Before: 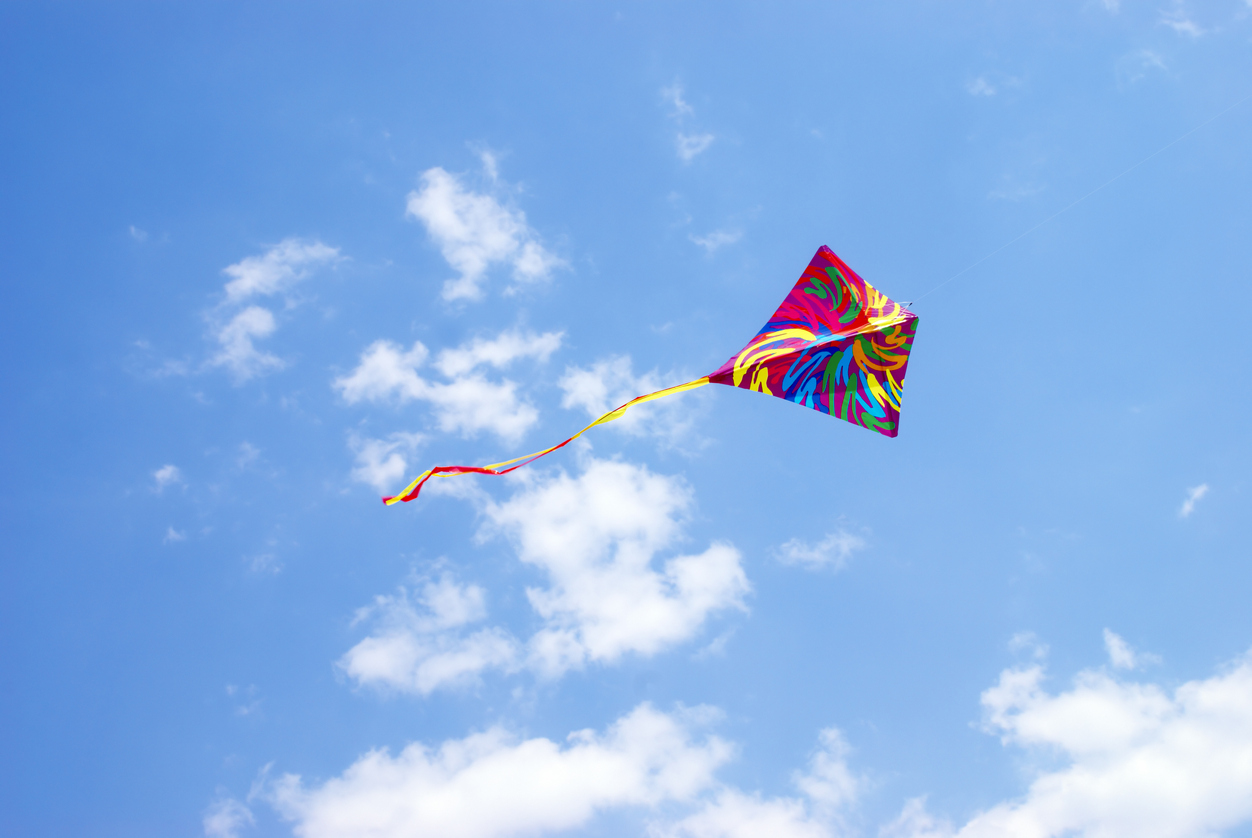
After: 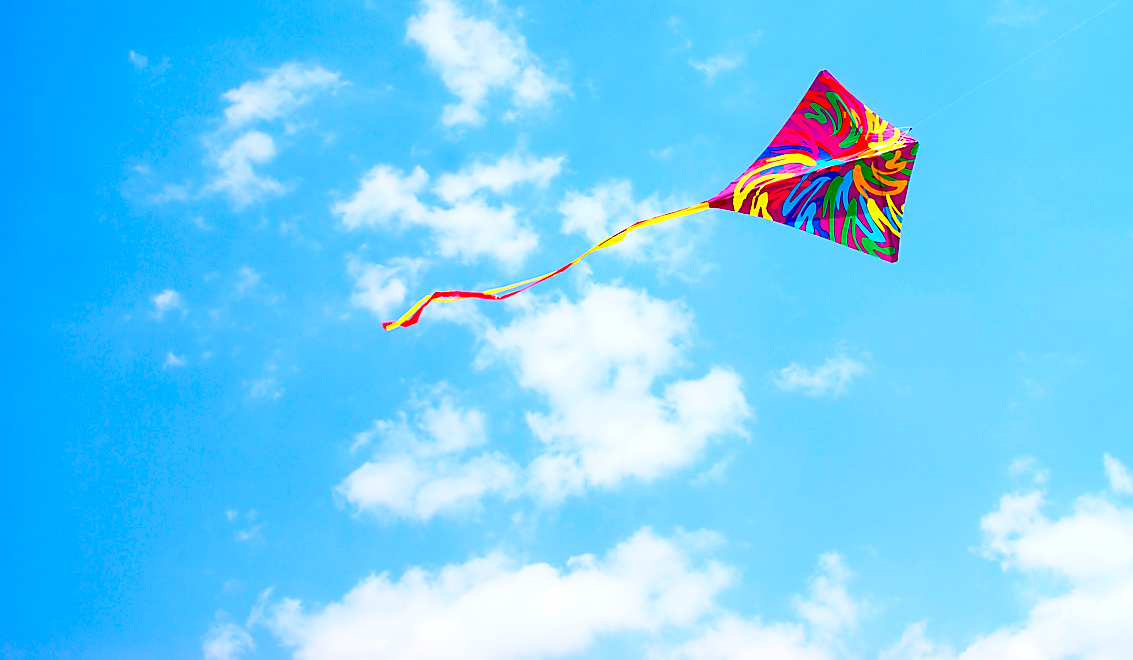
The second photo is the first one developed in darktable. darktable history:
crop: top 20.916%, right 9.437%, bottom 0.316%
sharpen: radius 1.4, amount 1.25, threshold 0.7
contrast brightness saturation: contrast 0.23, brightness 0.1, saturation 0.29
